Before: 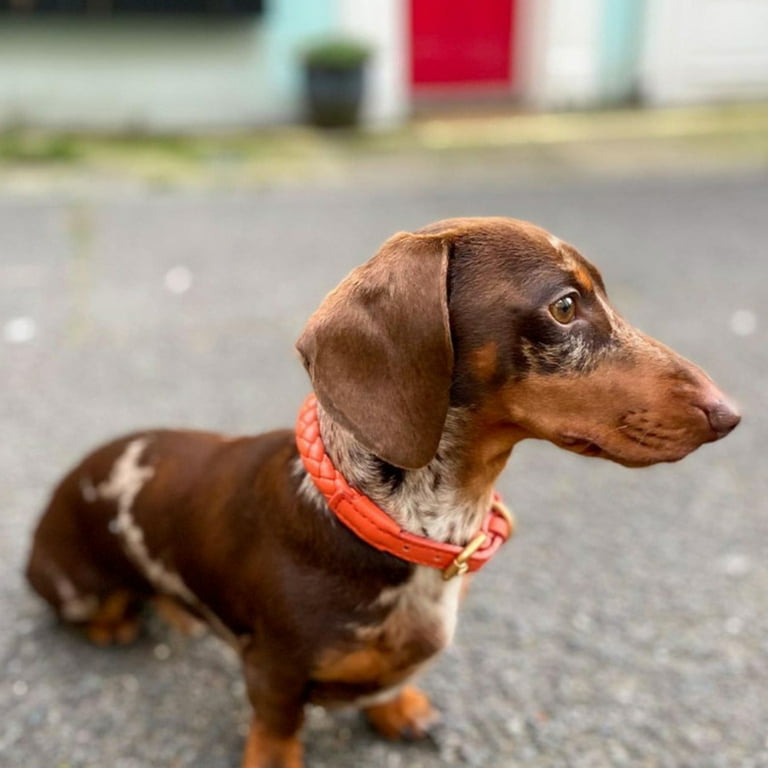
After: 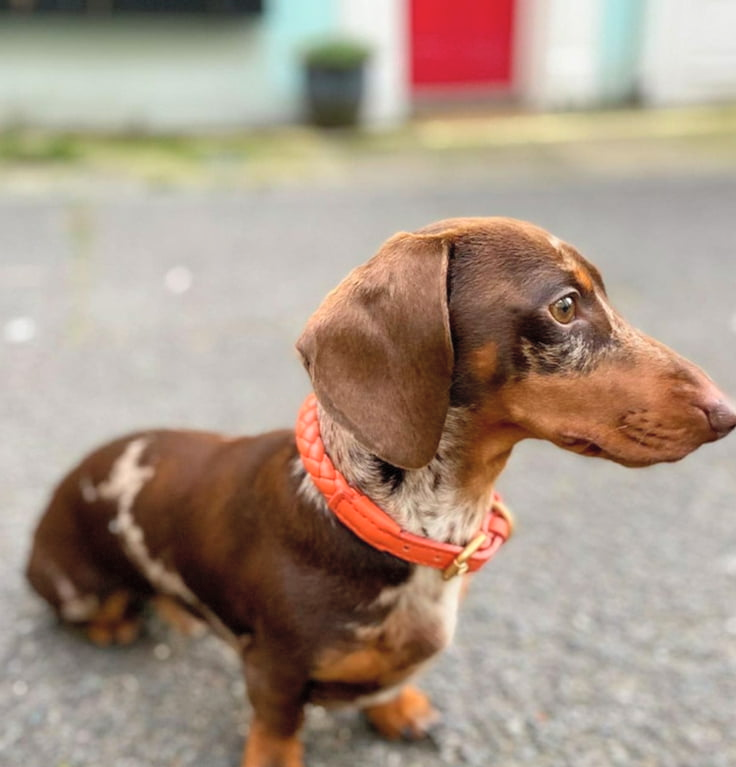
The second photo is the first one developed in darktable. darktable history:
contrast brightness saturation: brightness 0.13
shadows and highlights: shadows 52.34, highlights -28.23, soften with gaussian
crop: right 4.126%, bottom 0.031%
